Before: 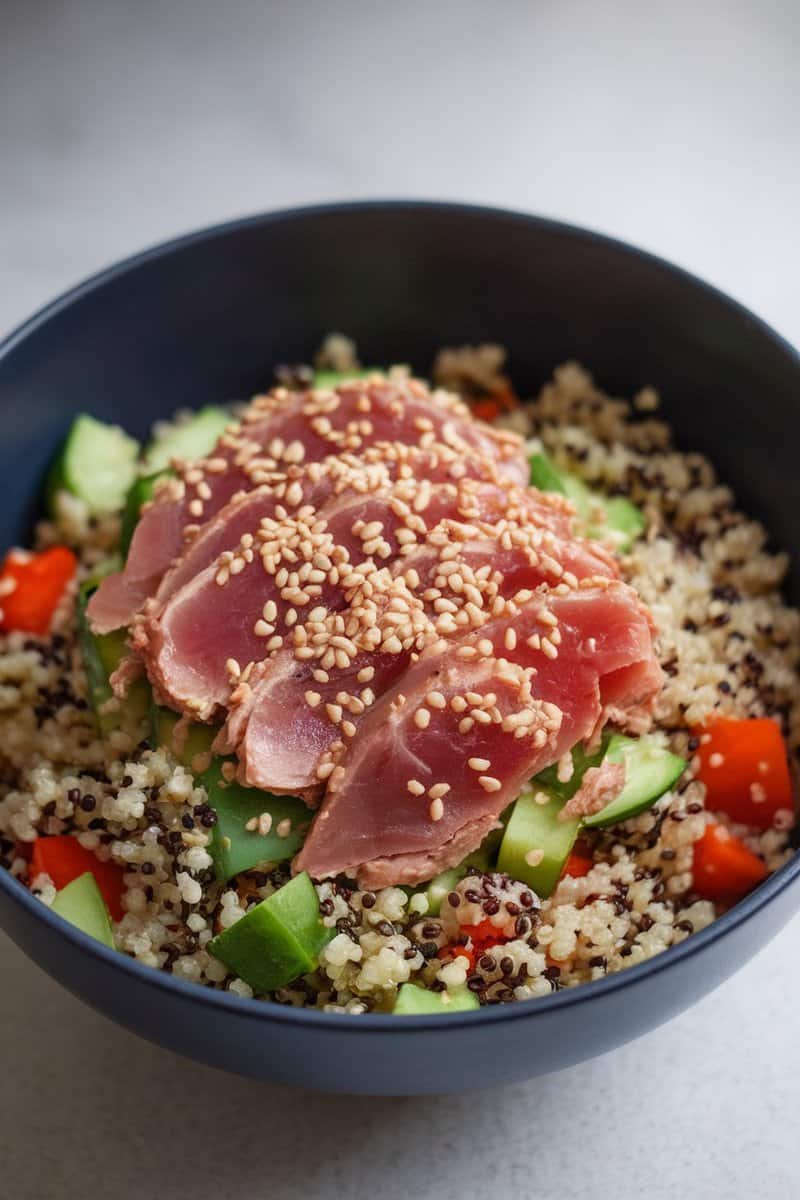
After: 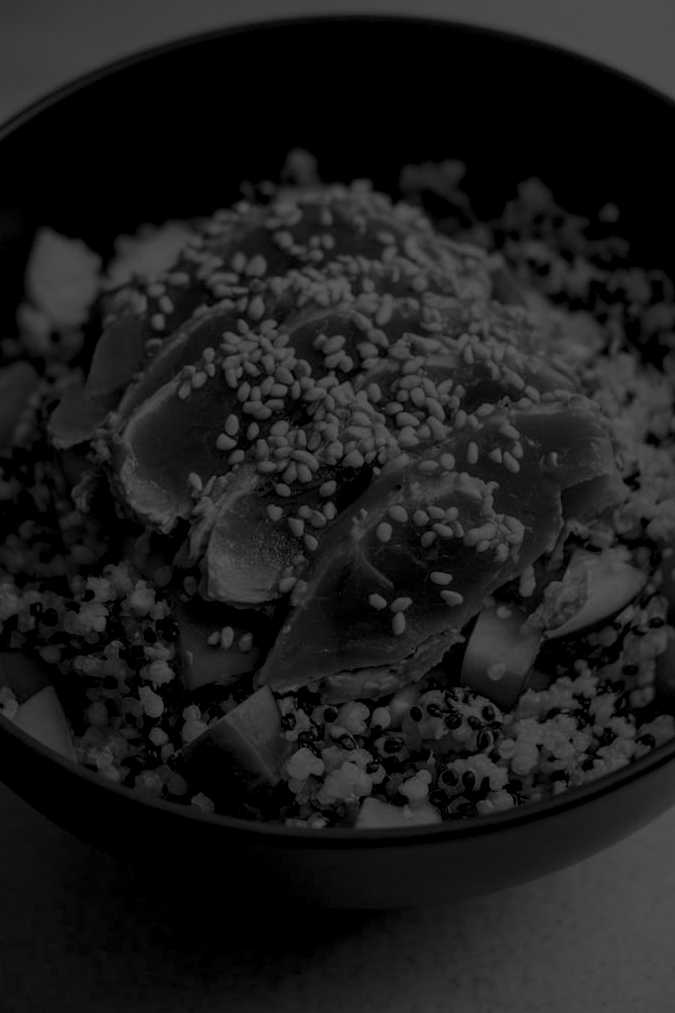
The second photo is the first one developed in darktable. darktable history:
local contrast: on, module defaults
colorize: hue 90°, saturation 19%, lightness 1.59%, version 1
monochrome: on, module defaults
crop and rotate: left 4.842%, top 15.51%, right 10.668%
